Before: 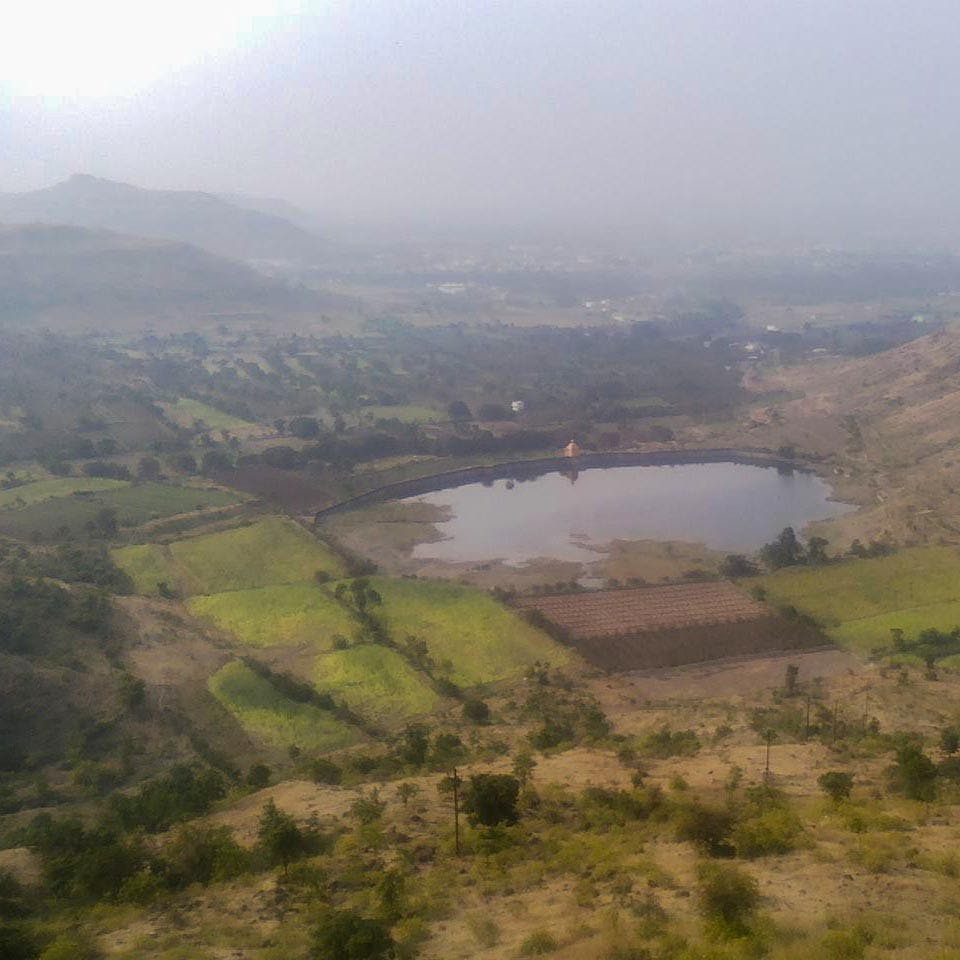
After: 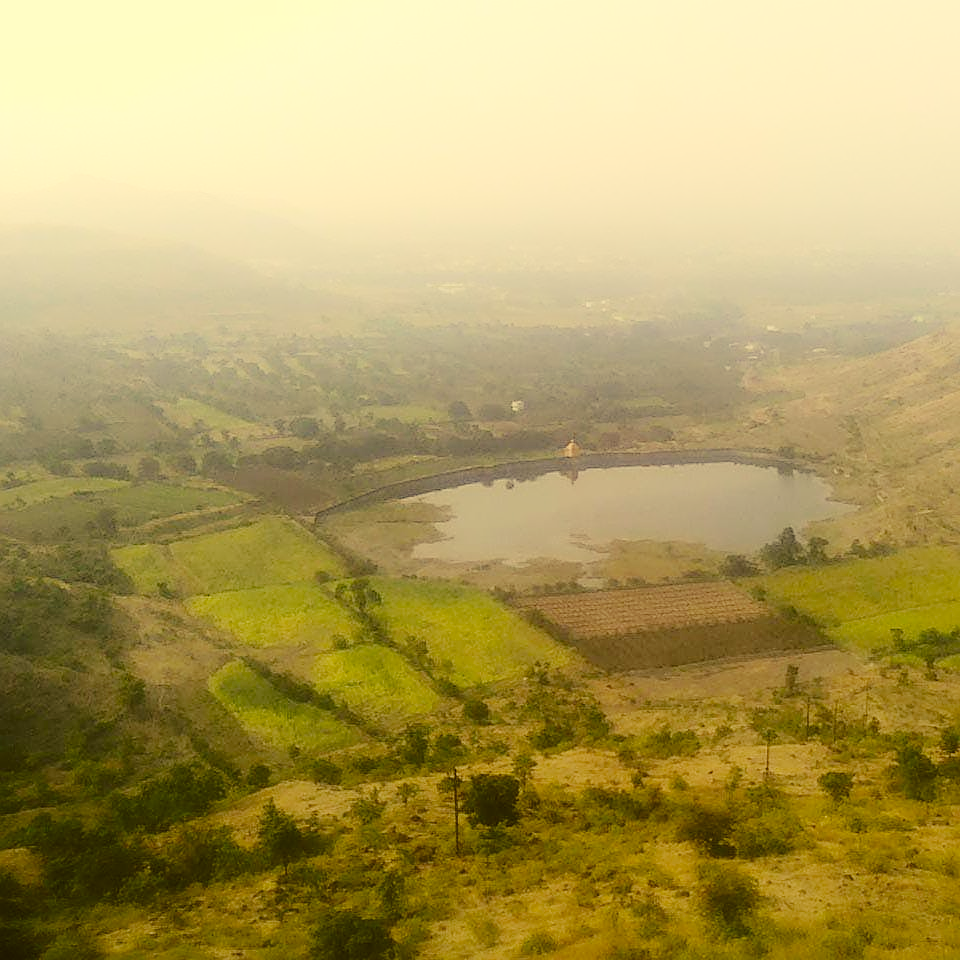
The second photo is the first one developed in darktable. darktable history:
exposure: black level correction -0.014, exposure -0.193 EV, compensate highlight preservation false
shadows and highlights: shadows -54.3, highlights 86.09, soften with gaussian
color correction: highlights a* 0.162, highlights b* 29.53, shadows a* -0.162, shadows b* 21.09
sharpen: on, module defaults
tone curve: curves: ch0 [(0, 0) (0.003, 0.009) (0.011, 0.009) (0.025, 0.01) (0.044, 0.02) (0.069, 0.032) (0.1, 0.048) (0.136, 0.092) (0.177, 0.153) (0.224, 0.217) (0.277, 0.306) (0.335, 0.402) (0.399, 0.488) (0.468, 0.574) (0.543, 0.648) (0.623, 0.716) (0.709, 0.783) (0.801, 0.851) (0.898, 0.92) (1, 1)], preserve colors none
